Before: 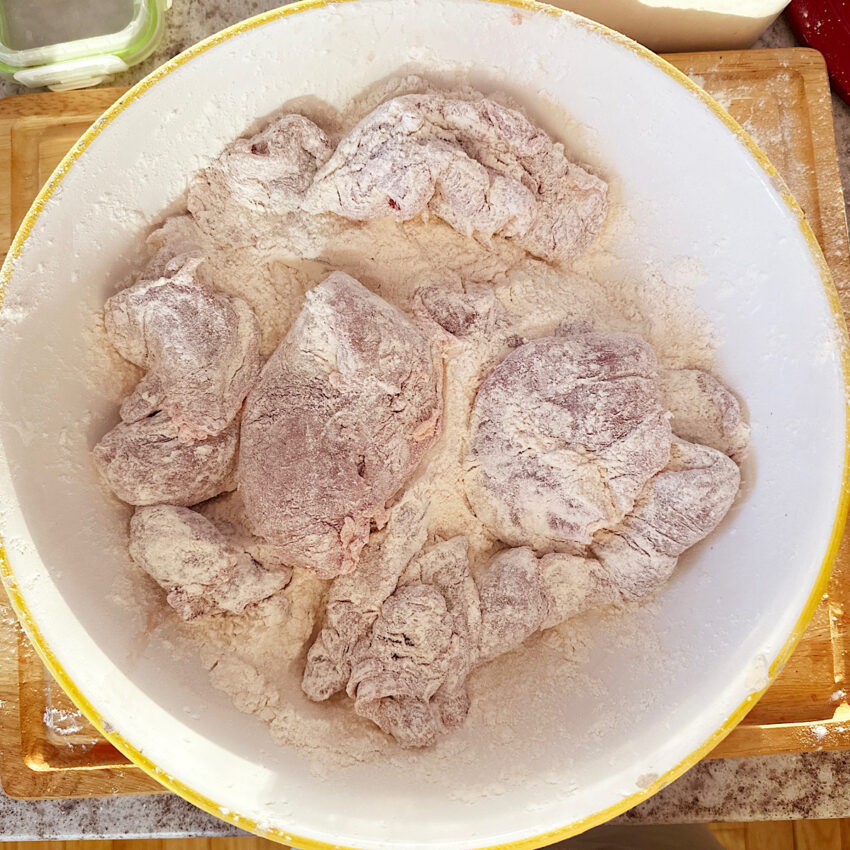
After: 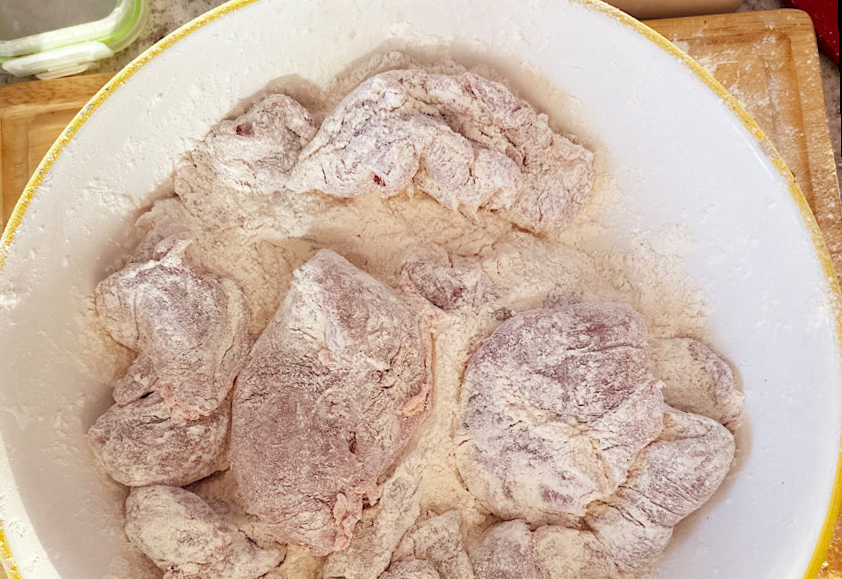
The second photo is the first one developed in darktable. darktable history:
crop: bottom 28.576%
rotate and perspective: rotation -1.32°, lens shift (horizontal) -0.031, crop left 0.015, crop right 0.985, crop top 0.047, crop bottom 0.982
